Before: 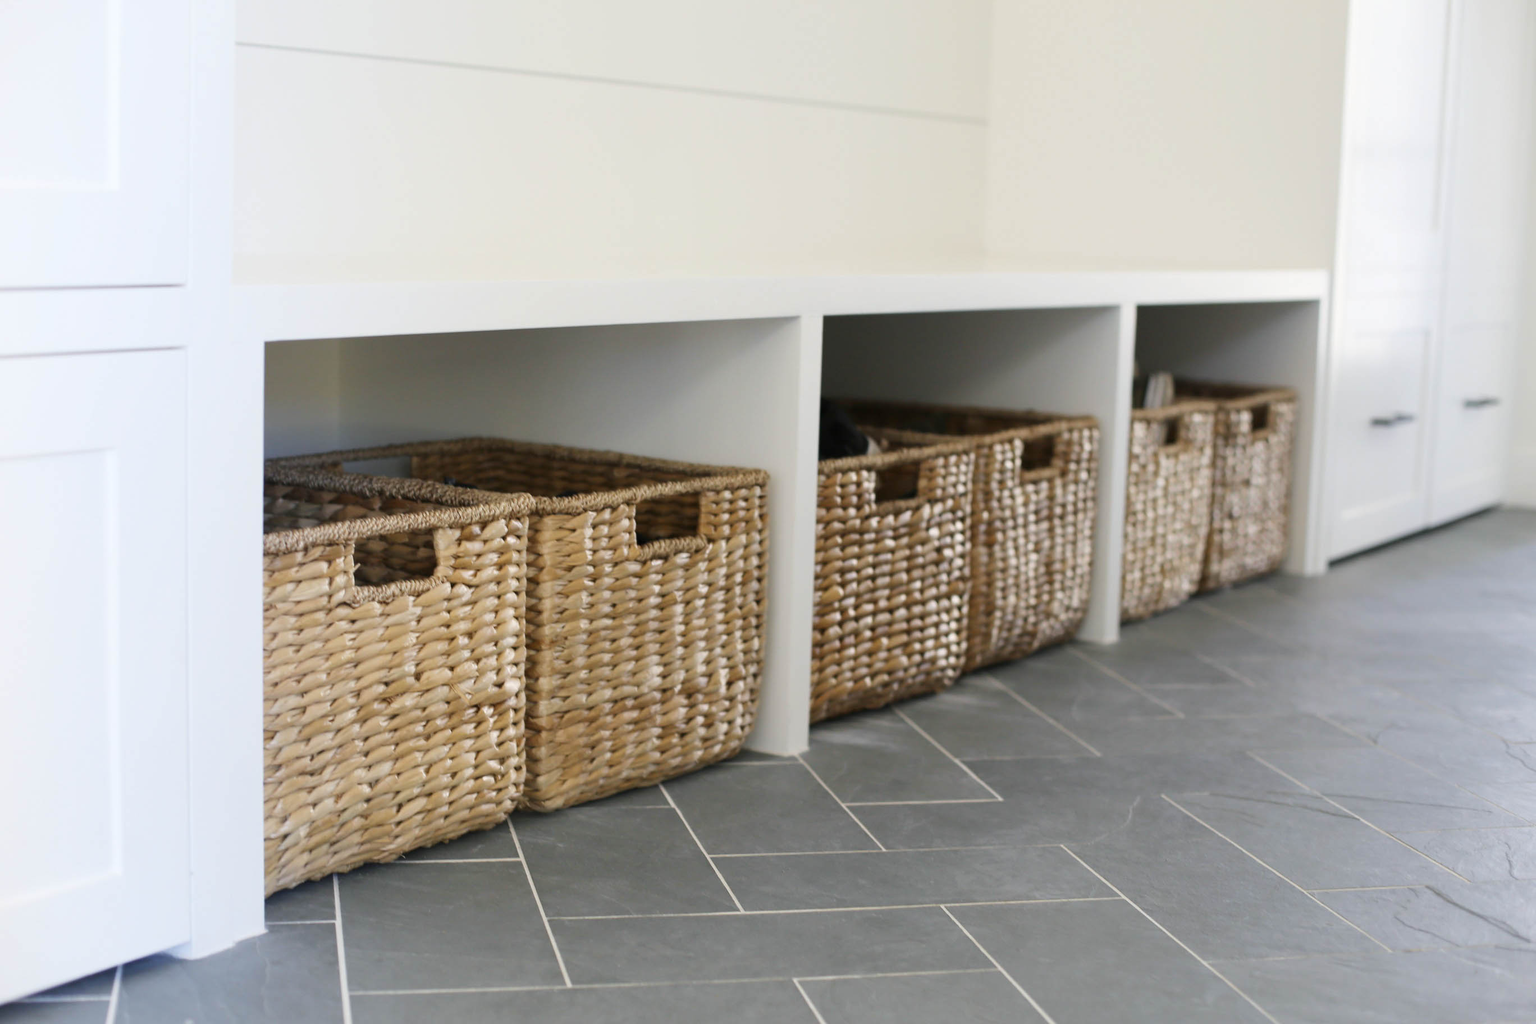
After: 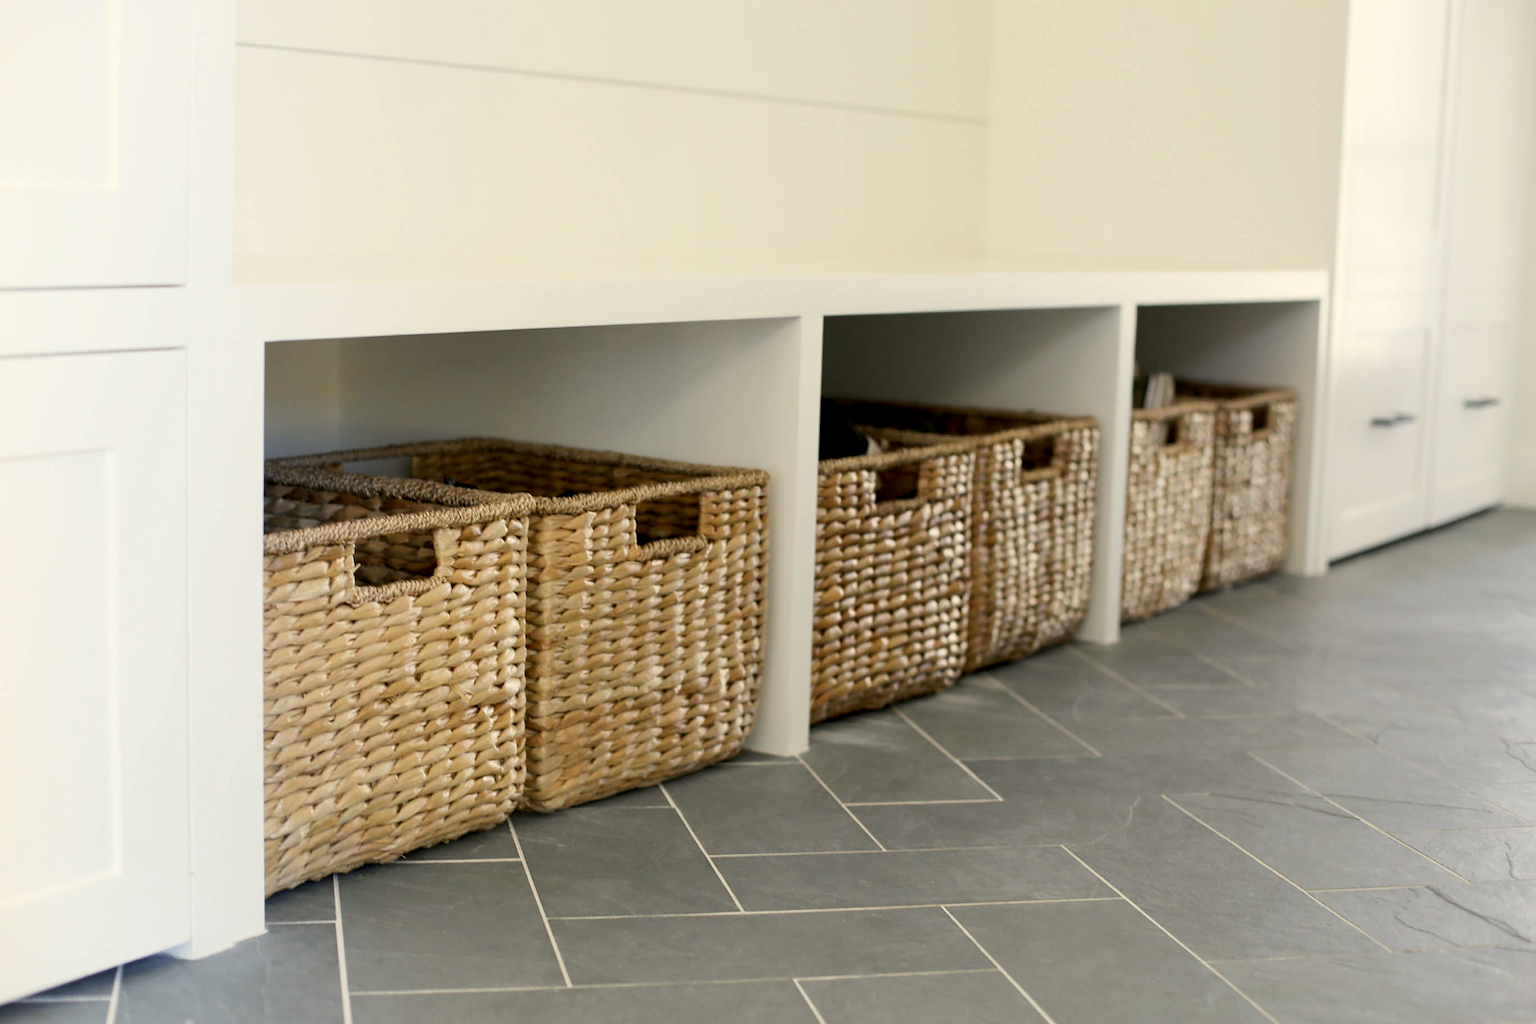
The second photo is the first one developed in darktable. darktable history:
white balance: red 1.029, blue 0.92
exposure: black level correction 0.009, compensate highlight preservation false
sharpen: amount 0.2
